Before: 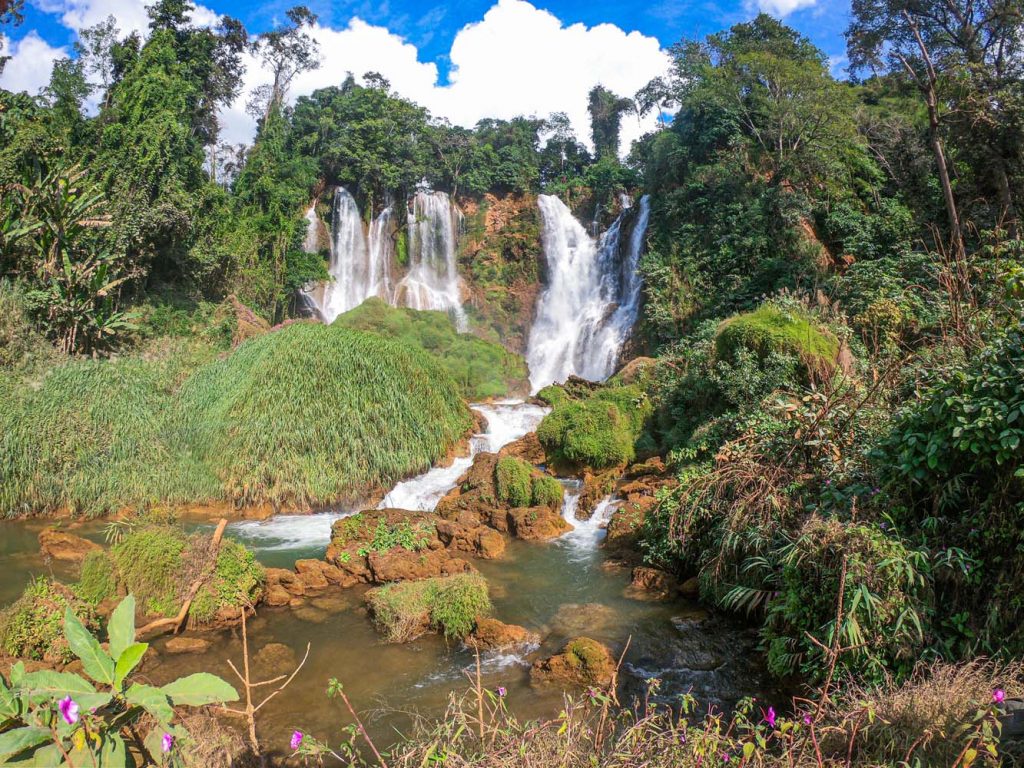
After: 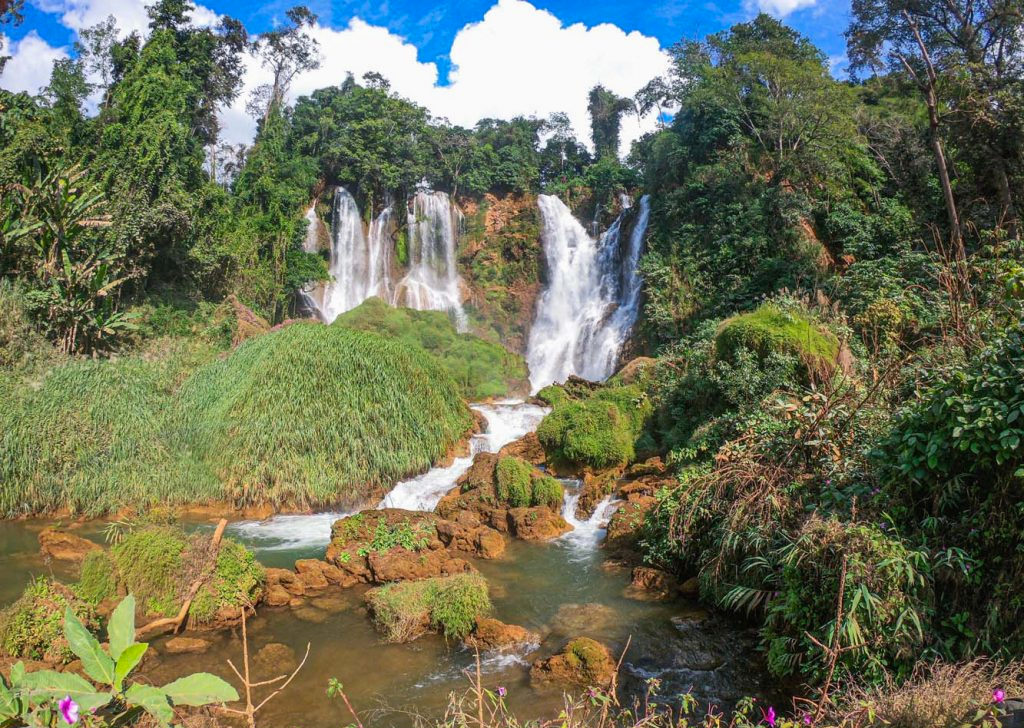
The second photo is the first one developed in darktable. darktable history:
crop and rotate: top 0%, bottom 5.097%
contrast brightness saturation: contrast -0.02, brightness -0.01, saturation 0.03
